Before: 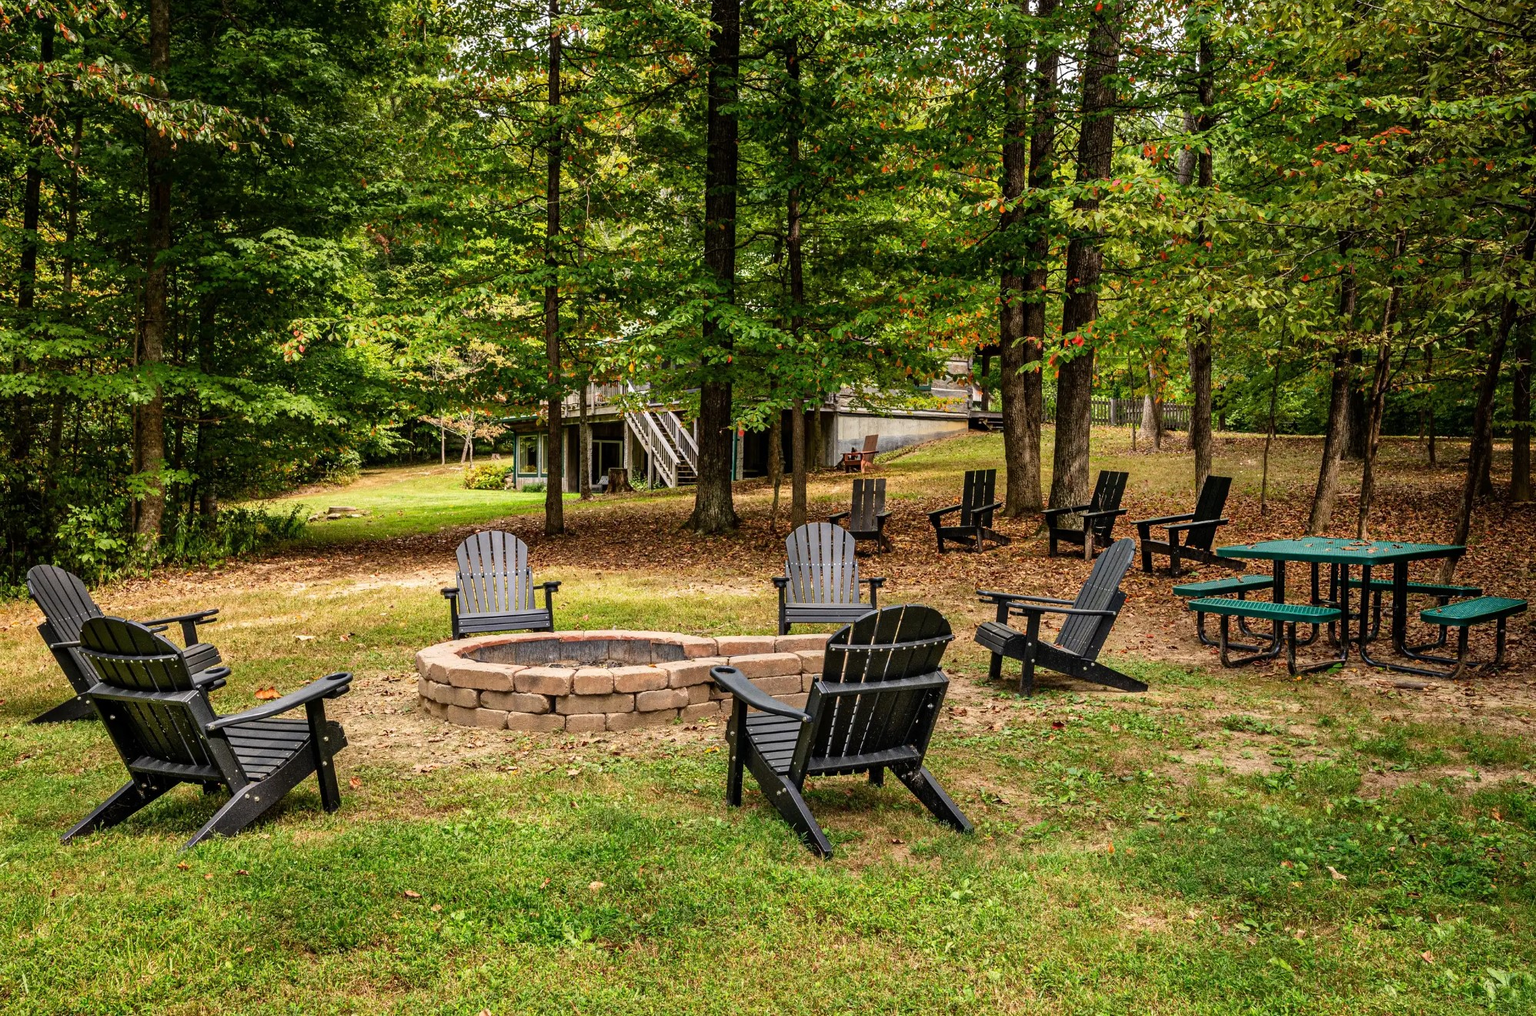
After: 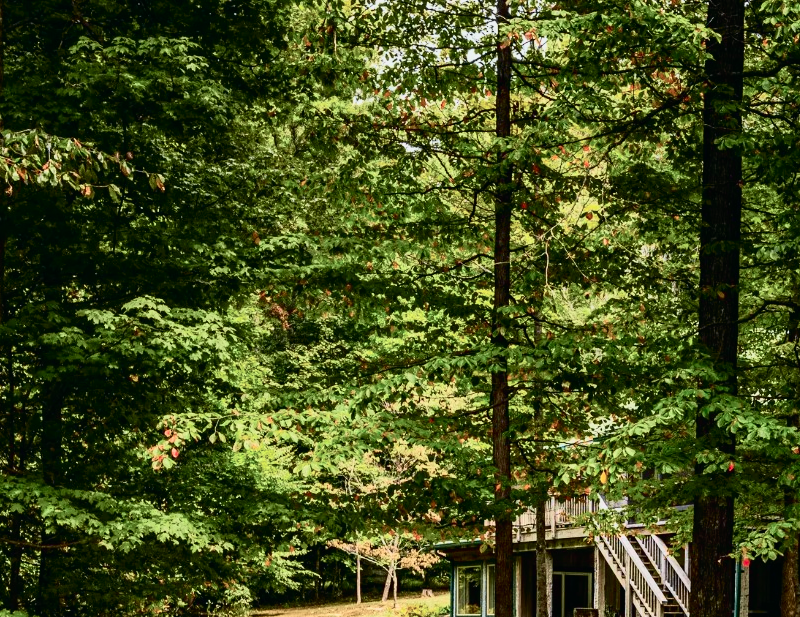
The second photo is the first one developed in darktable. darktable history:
crop and rotate: left 10.903%, top 0.059%, right 48.967%, bottom 53.148%
tone curve: curves: ch0 [(0, 0.008) (0.081, 0.044) (0.177, 0.123) (0.283, 0.253) (0.416, 0.449) (0.495, 0.524) (0.661, 0.756) (0.796, 0.859) (1, 0.951)]; ch1 [(0, 0) (0.161, 0.092) (0.35, 0.33) (0.392, 0.392) (0.427, 0.426) (0.479, 0.472) (0.505, 0.5) (0.521, 0.524) (0.567, 0.556) (0.583, 0.588) (0.625, 0.627) (0.678, 0.733) (1, 1)]; ch2 [(0, 0) (0.346, 0.362) (0.404, 0.427) (0.502, 0.499) (0.531, 0.523) (0.544, 0.561) (0.58, 0.59) (0.629, 0.642) (0.717, 0.678) (1, 1)], color space Lab, independent channels, preserve colors none
exposure: exposure 0.014 EV, compensate exposure bias true, compensate highlight preservation false
